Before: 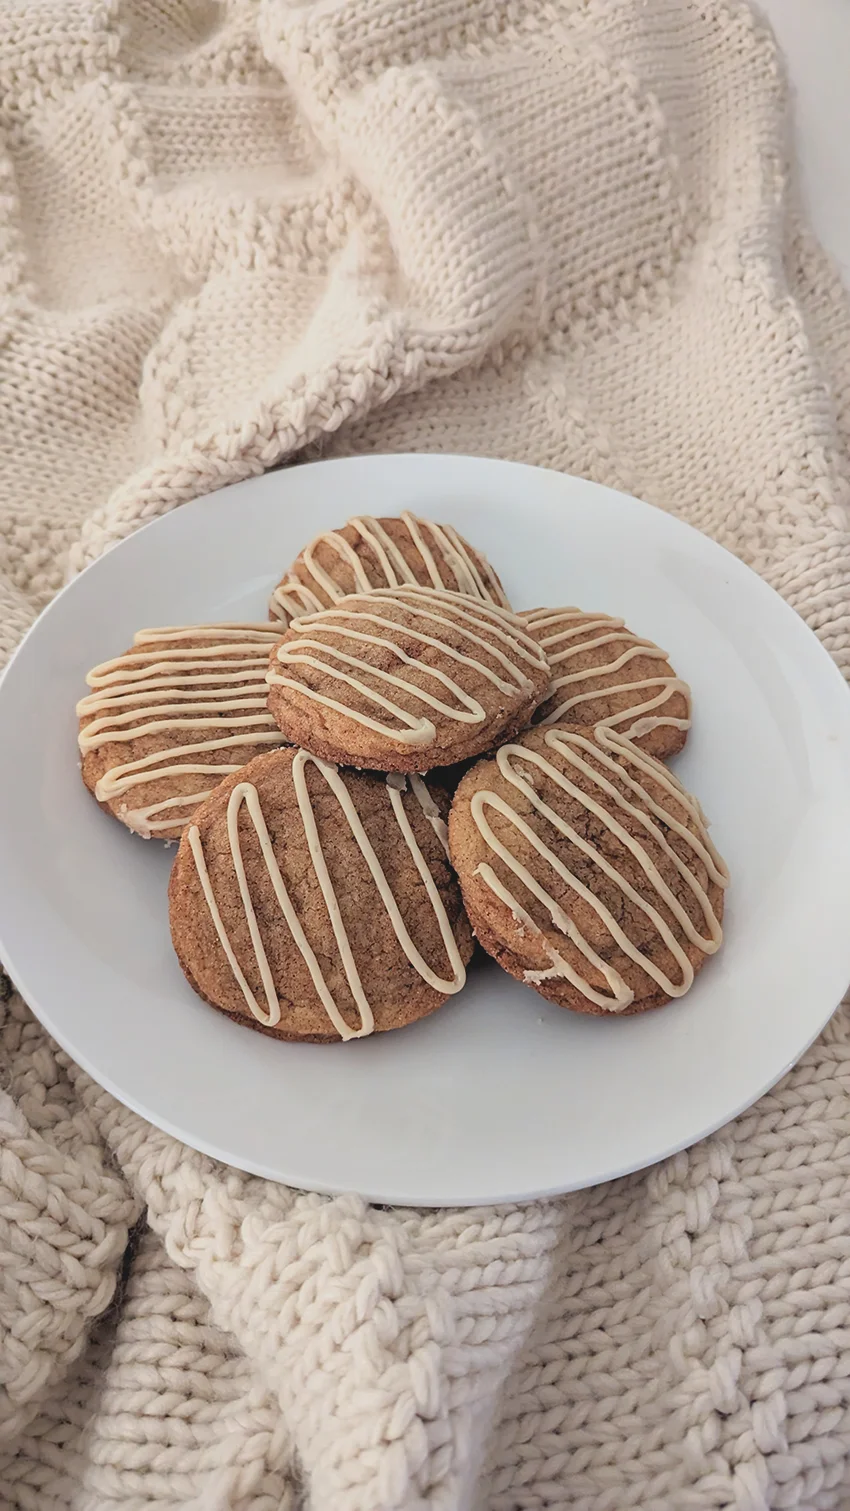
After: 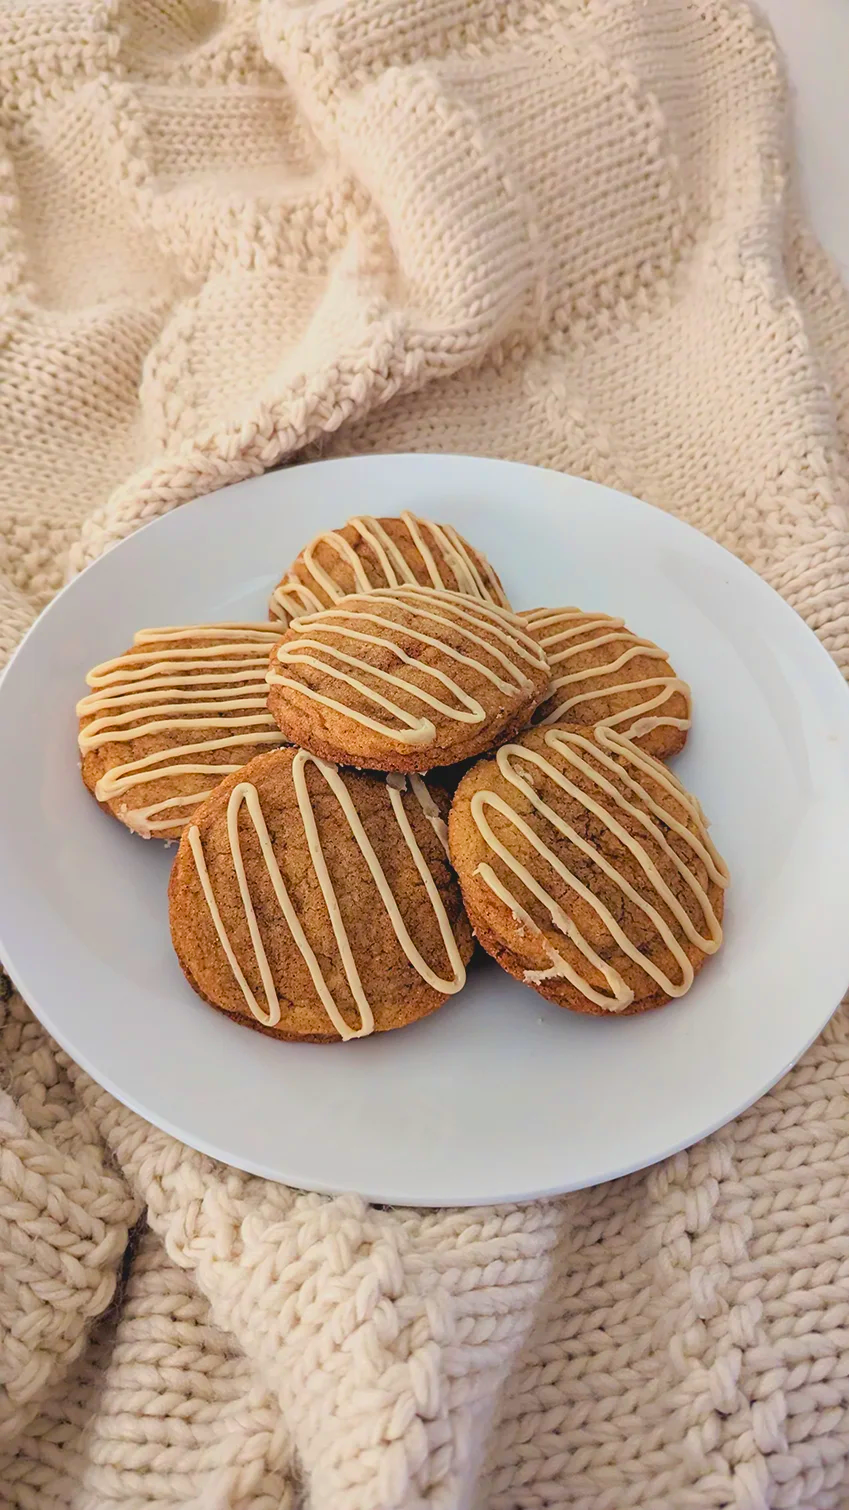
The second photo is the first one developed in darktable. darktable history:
velvia: strength 50.59%, mid-tones bias 0.516
